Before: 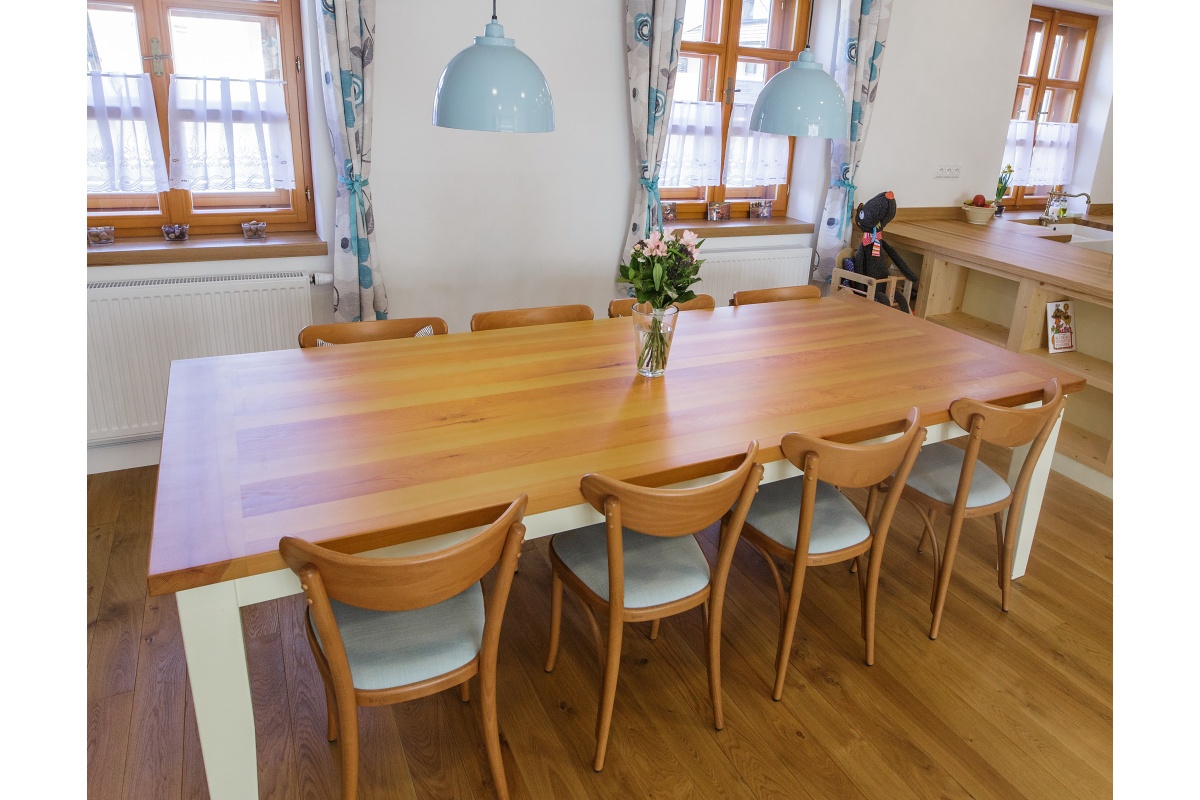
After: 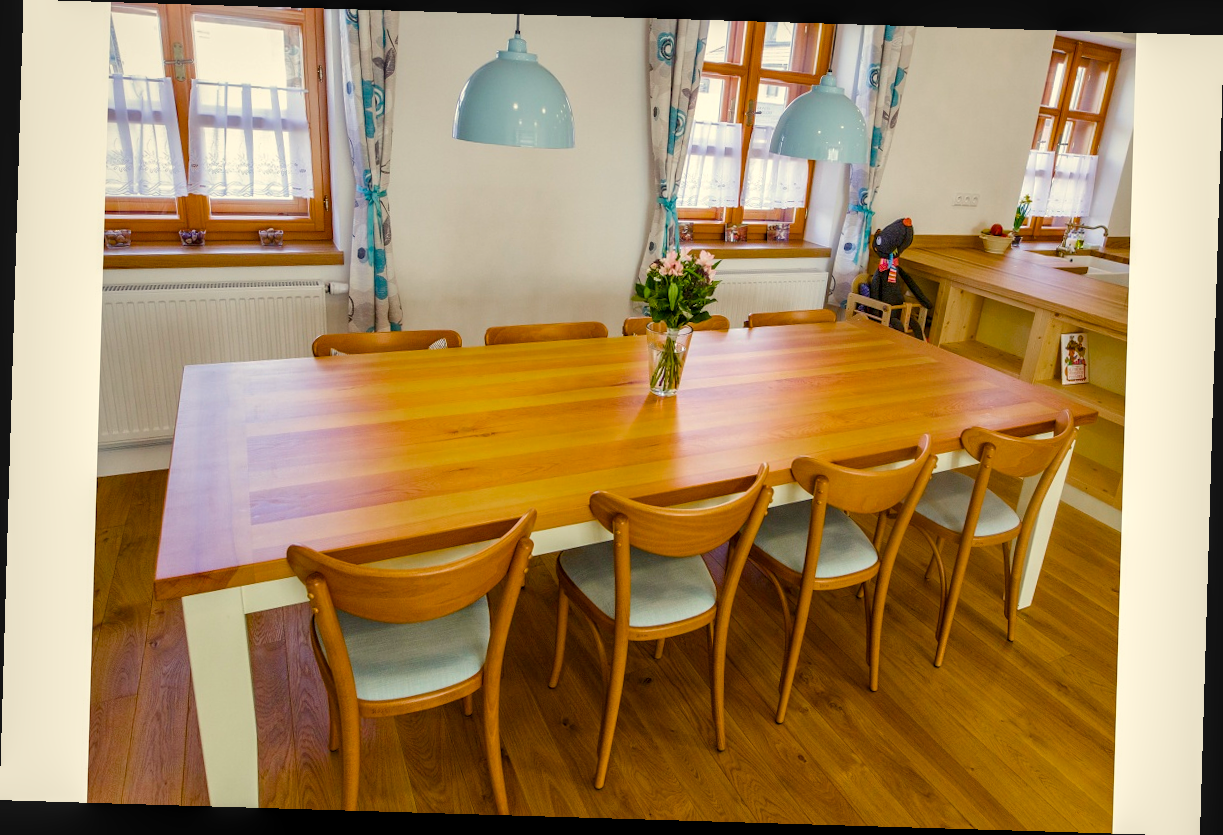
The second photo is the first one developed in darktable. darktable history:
local contrast: on, module defaults
rotate and perspective: rotation 1.72°, automatic cropping off
white balance: red 1.029, blue 0.92
color balance rgb: linear chroma grading › global chroma 18.9%, perceptual saturation grading › global saturation 20%, perceptual saturation grading › highlights -25%, perceptual saturation grading › shadows 50%, global vibrance 18.93%
